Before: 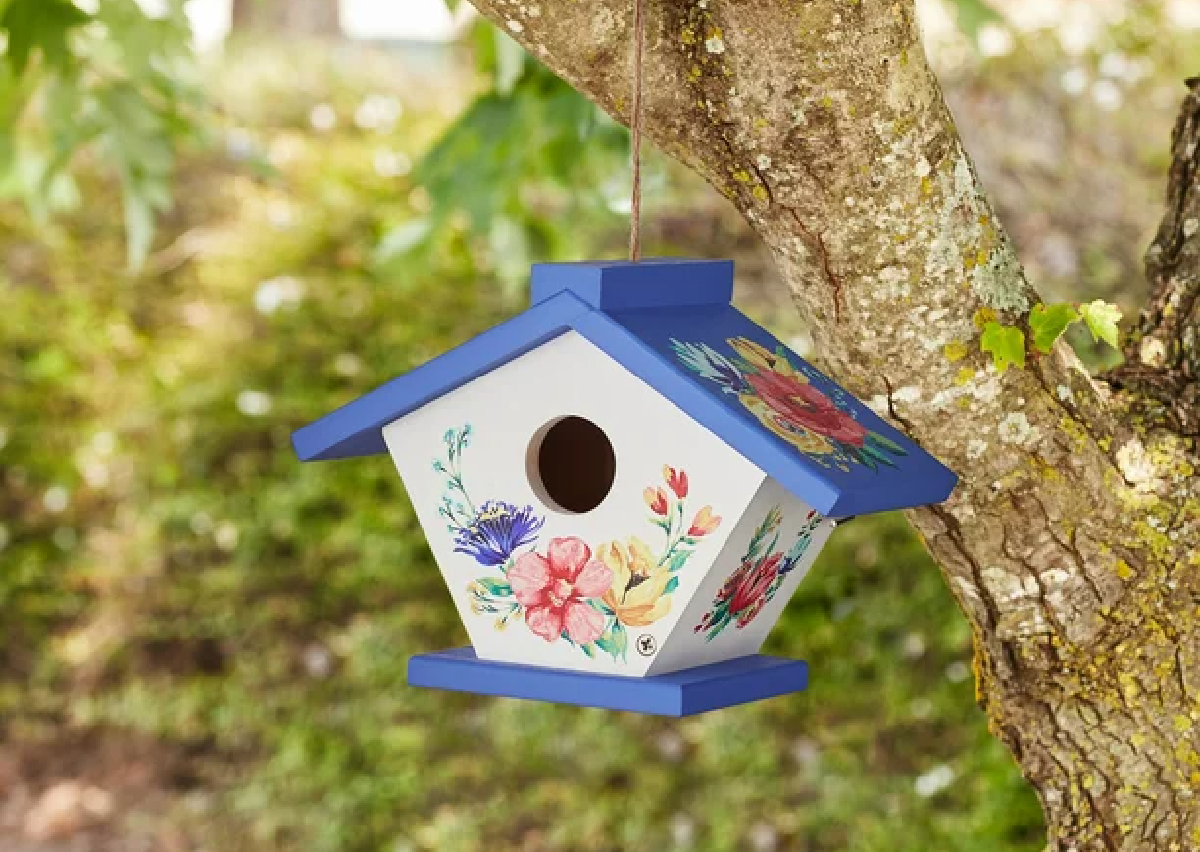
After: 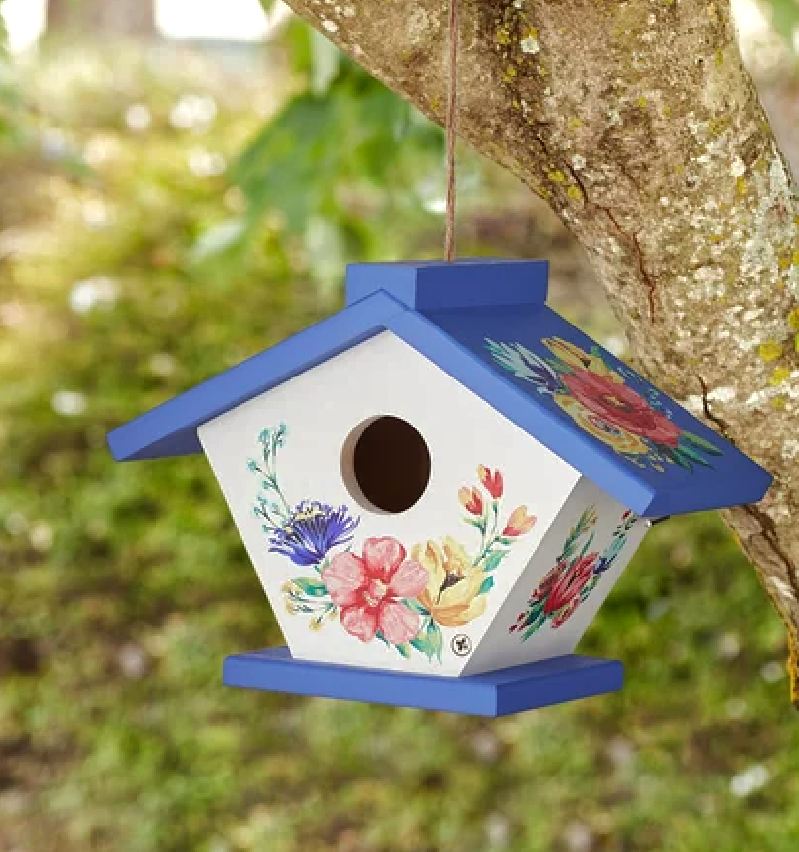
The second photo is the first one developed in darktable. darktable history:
exposure: exposure 0.207 EV, compensate highlight preservation false
rgb curve: curves: ch0 [(0, 0) (0.175, 0.154) (0.785, 0.663) (1, 1)]
crop: left 15.419%, right 17.914%
